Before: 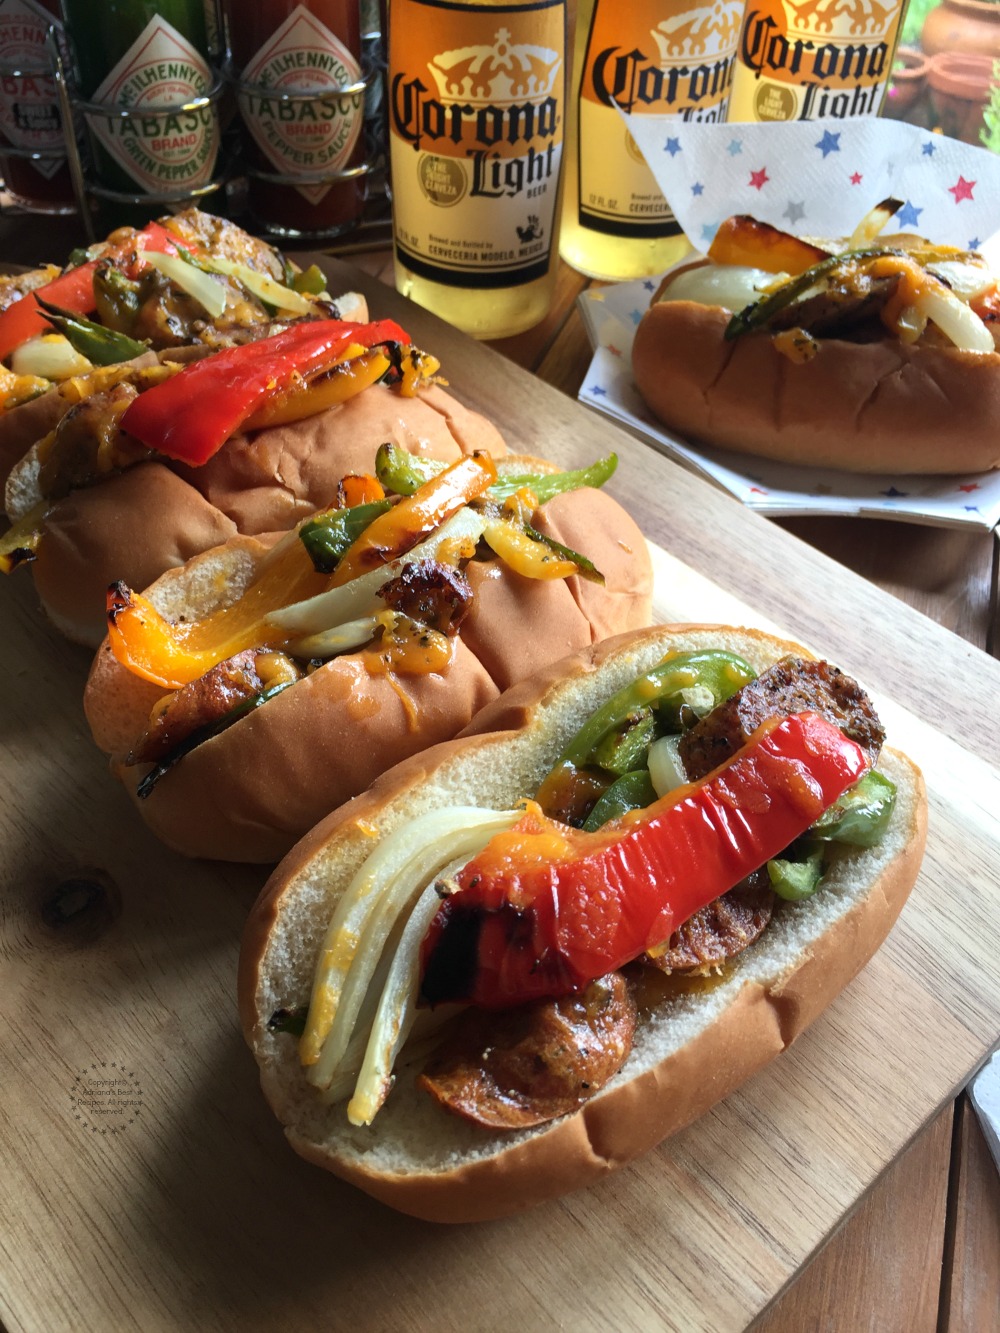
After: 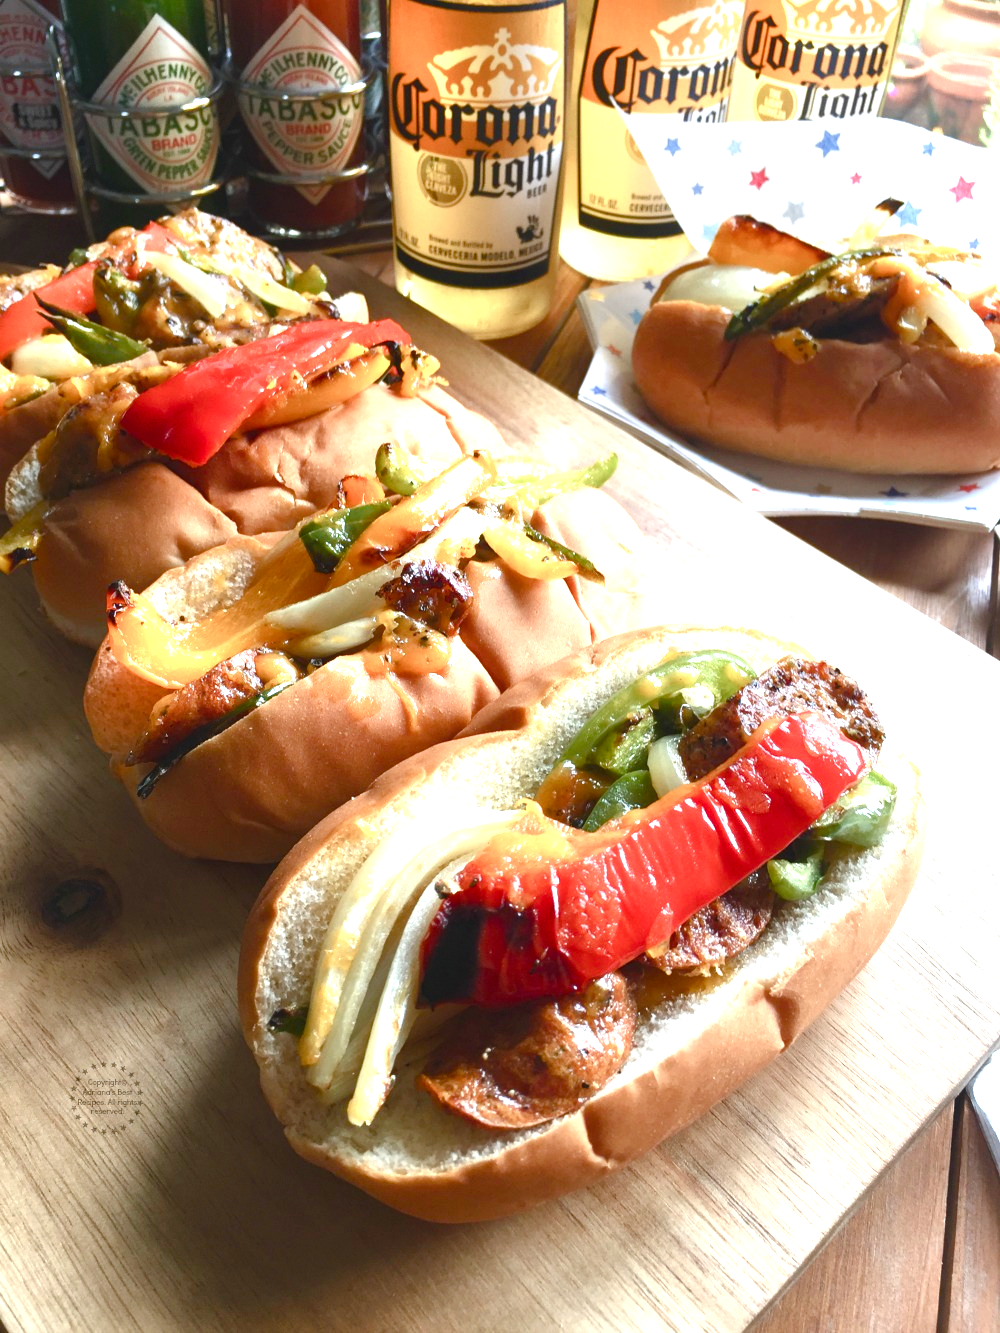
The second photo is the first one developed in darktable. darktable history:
exposure: black level correction 0, exposure 1.185 EV, compensate highlight preservation false
color balance rgb: global offset › luminance 0.498%, global offset › hue 57.91°, perceptual saturation grading › global saturation 25.075%, perceptual saturation grading › highlights -50.106%, perceptual saturation grading › shadows 30.54%, global vibrance 9.719%
